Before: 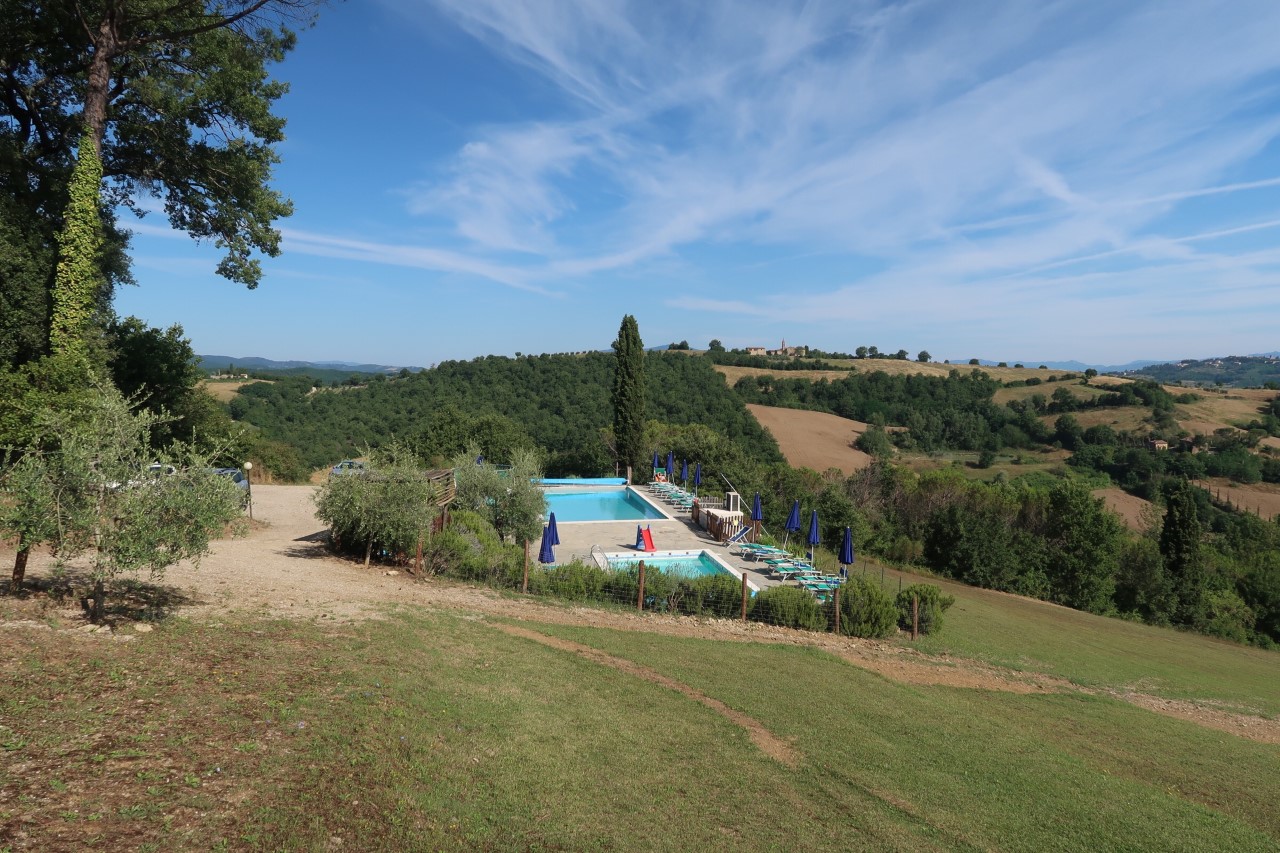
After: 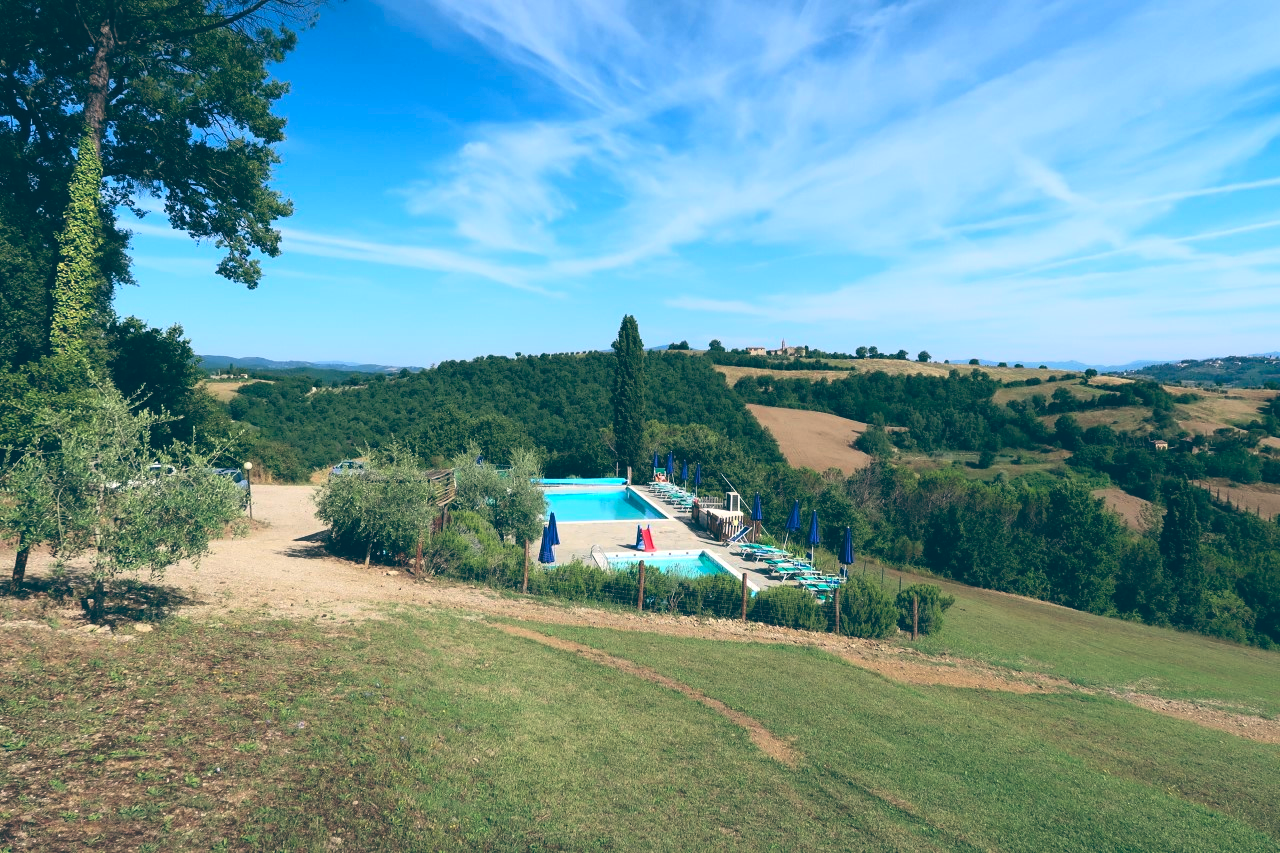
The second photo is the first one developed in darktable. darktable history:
color balance: lift [1.016, 0.983, 1, 1.017], gamma [0.958, 1, 1, 1], gain [0.981, 1.007, 0.993, 1.002], input saturation 118.26%, contrast 13.43%, contrast fulcrum 21.62%, output saturation 82.76%
contrast brightness saturation: contrast 0.2, brightness 0.16, saturation 0.22
